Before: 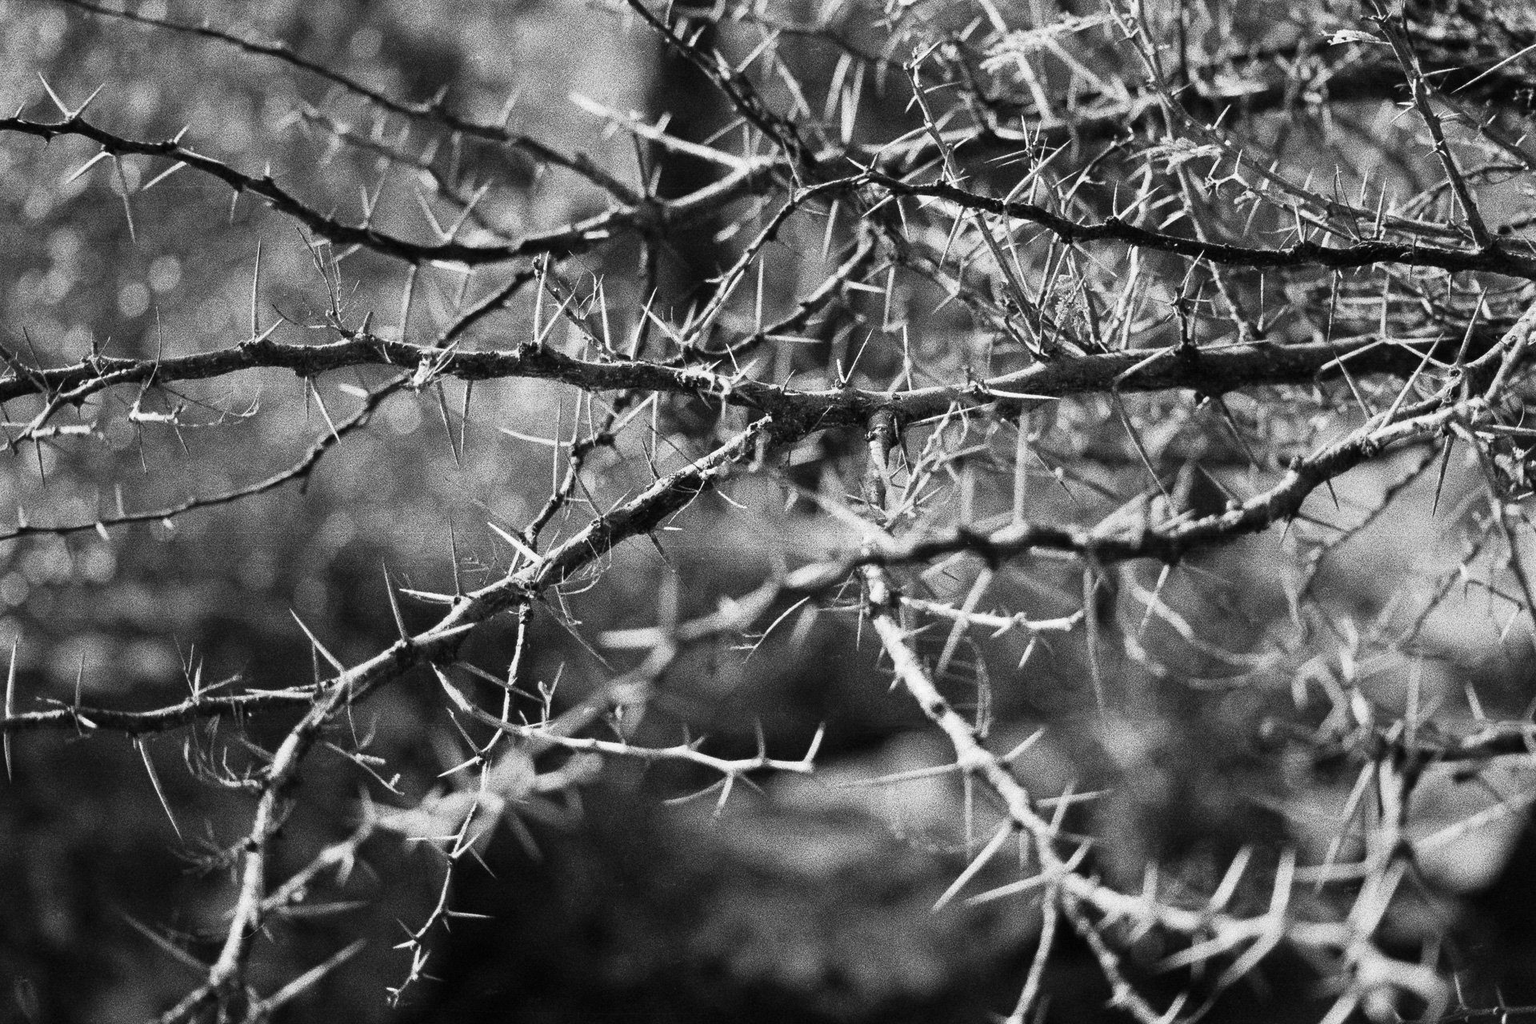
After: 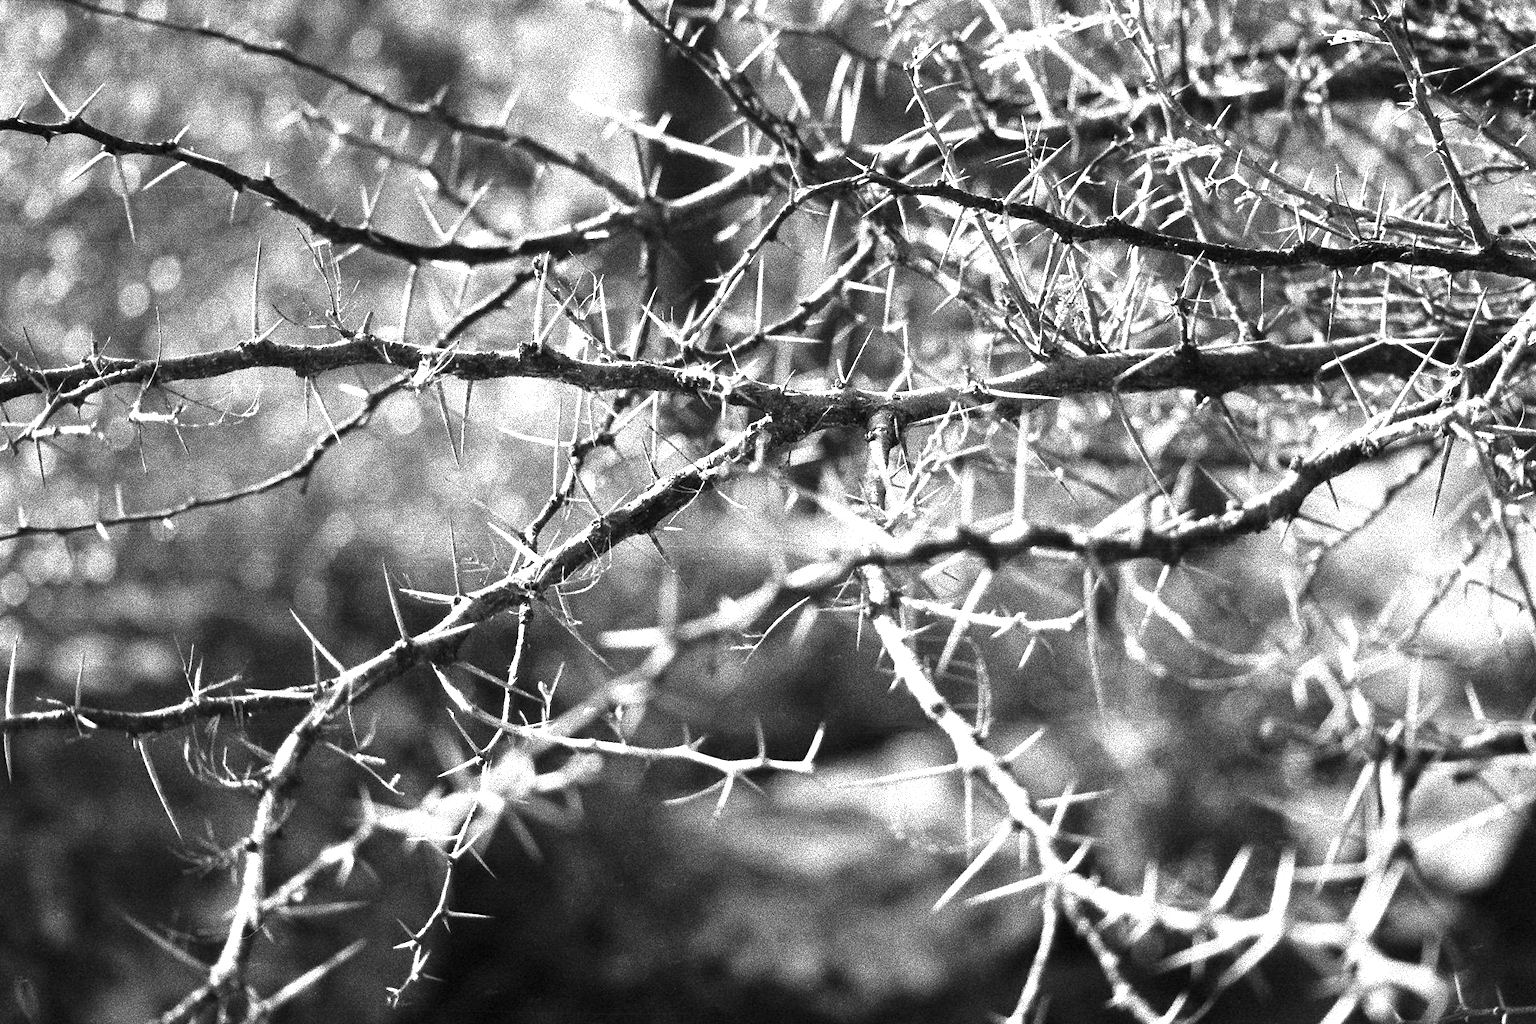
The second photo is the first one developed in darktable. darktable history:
exposure: exposure 1 EV, compensate highlight preservation false
color zones: curves: ch0 [(0.009, 0.528) (0.136, 0.6) (0.255, 0.586) (0.39, 0.528) (0.522, 0.584) (0.686, 0.736) (0.849, 0.561)]; ch1 [(0.045, 0.781) (0.14, 0.416) (0.257, 0.695) (0.442, 0.032) (0.738, 0.338) (0.818, 0.632) (0.891, 0.741) (1, 0.704)]; ch2 [(0, 0.667) (0.141, 0.52) (0.26, 0.37) (0.474, 0.432) (0.743, 0.286)]
